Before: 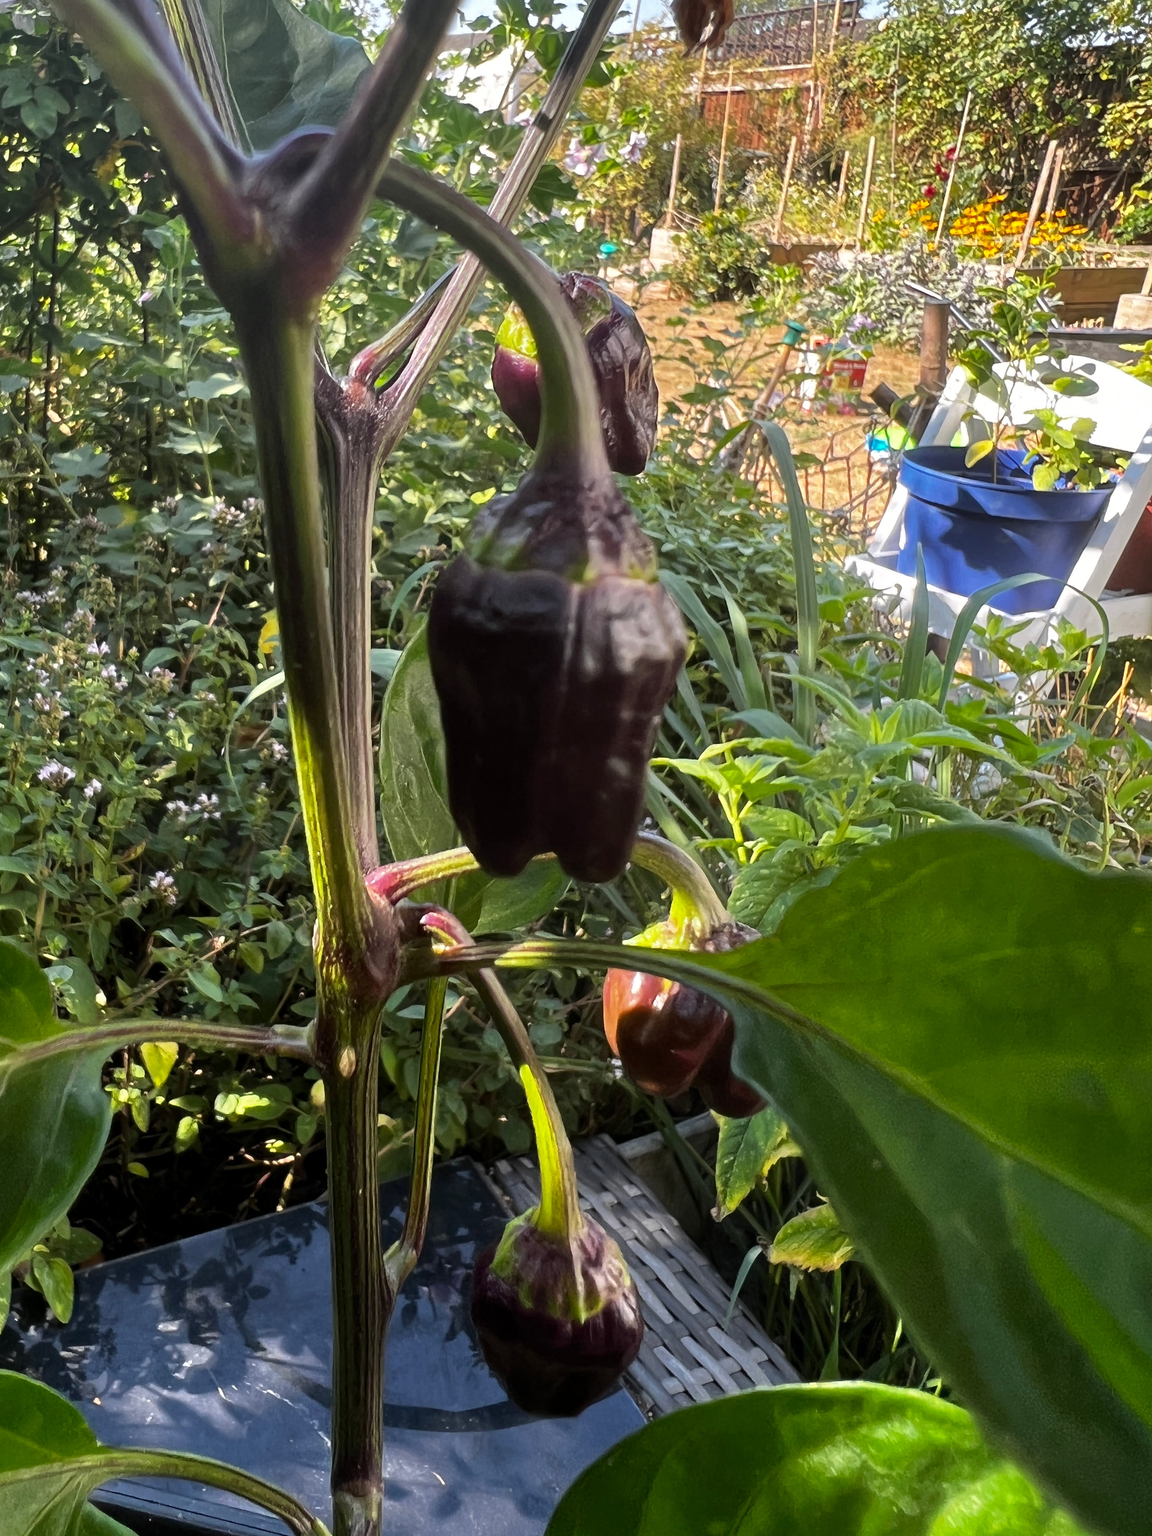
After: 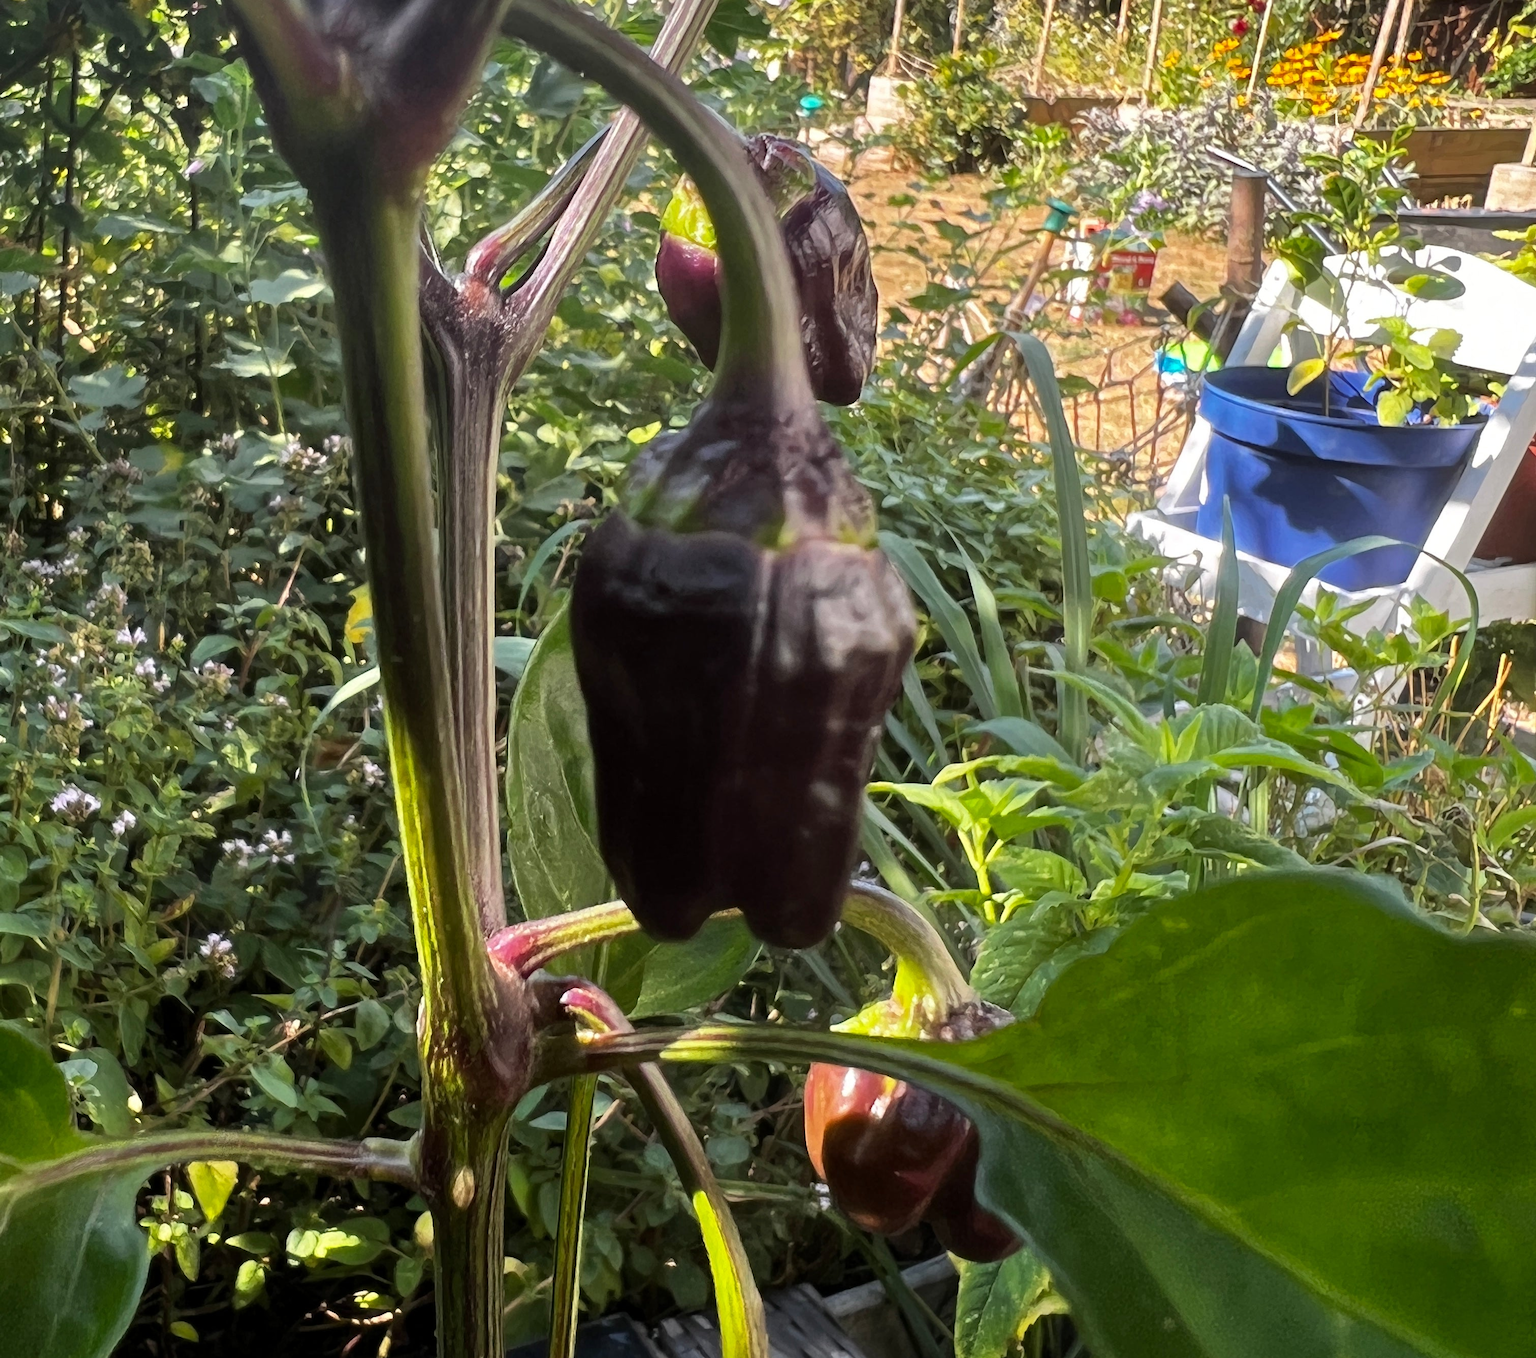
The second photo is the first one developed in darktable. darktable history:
crop: top 11.178%, bottom 22.5%
